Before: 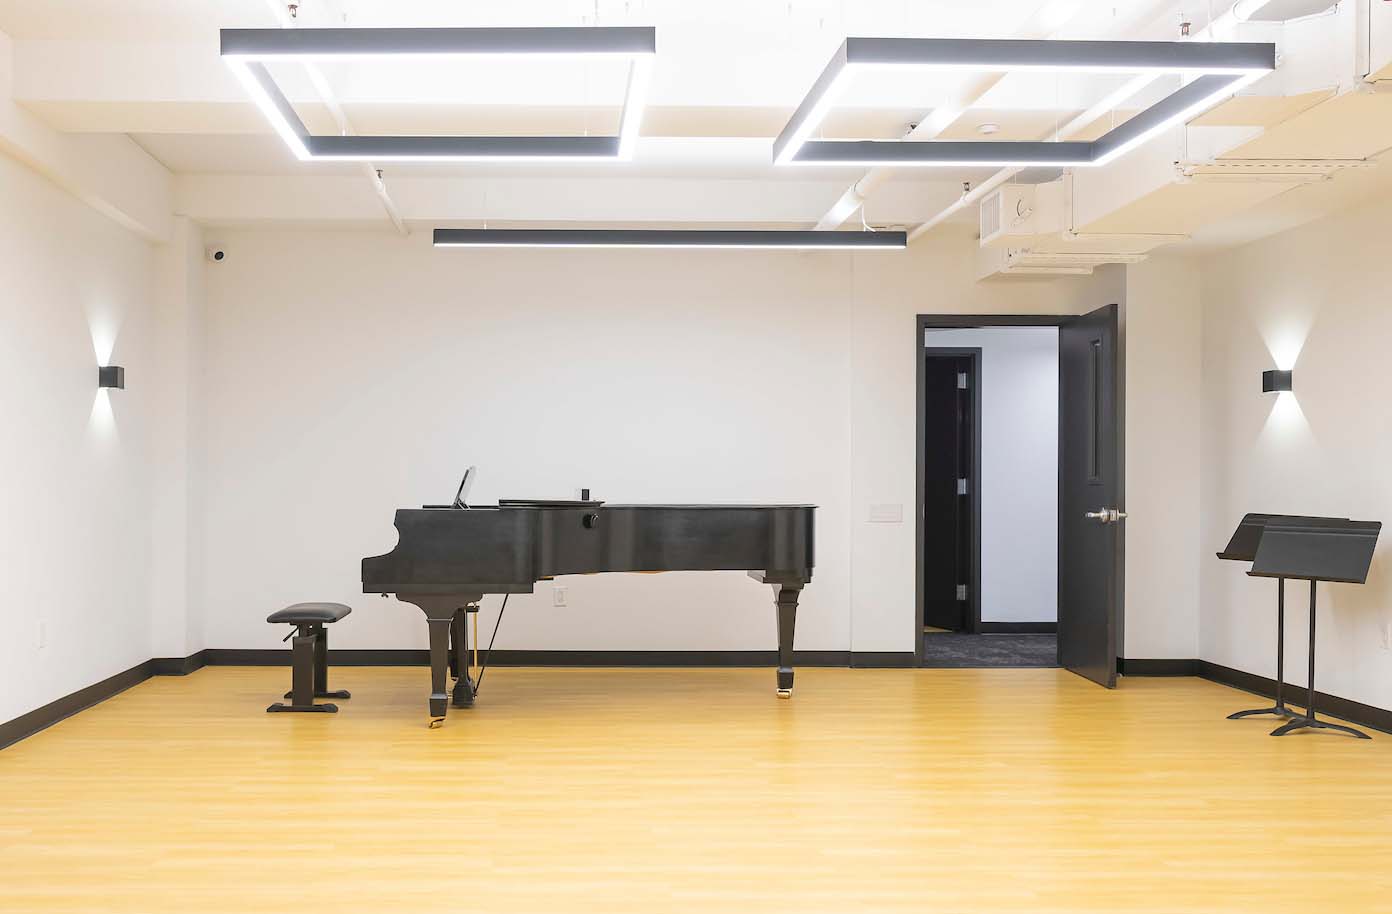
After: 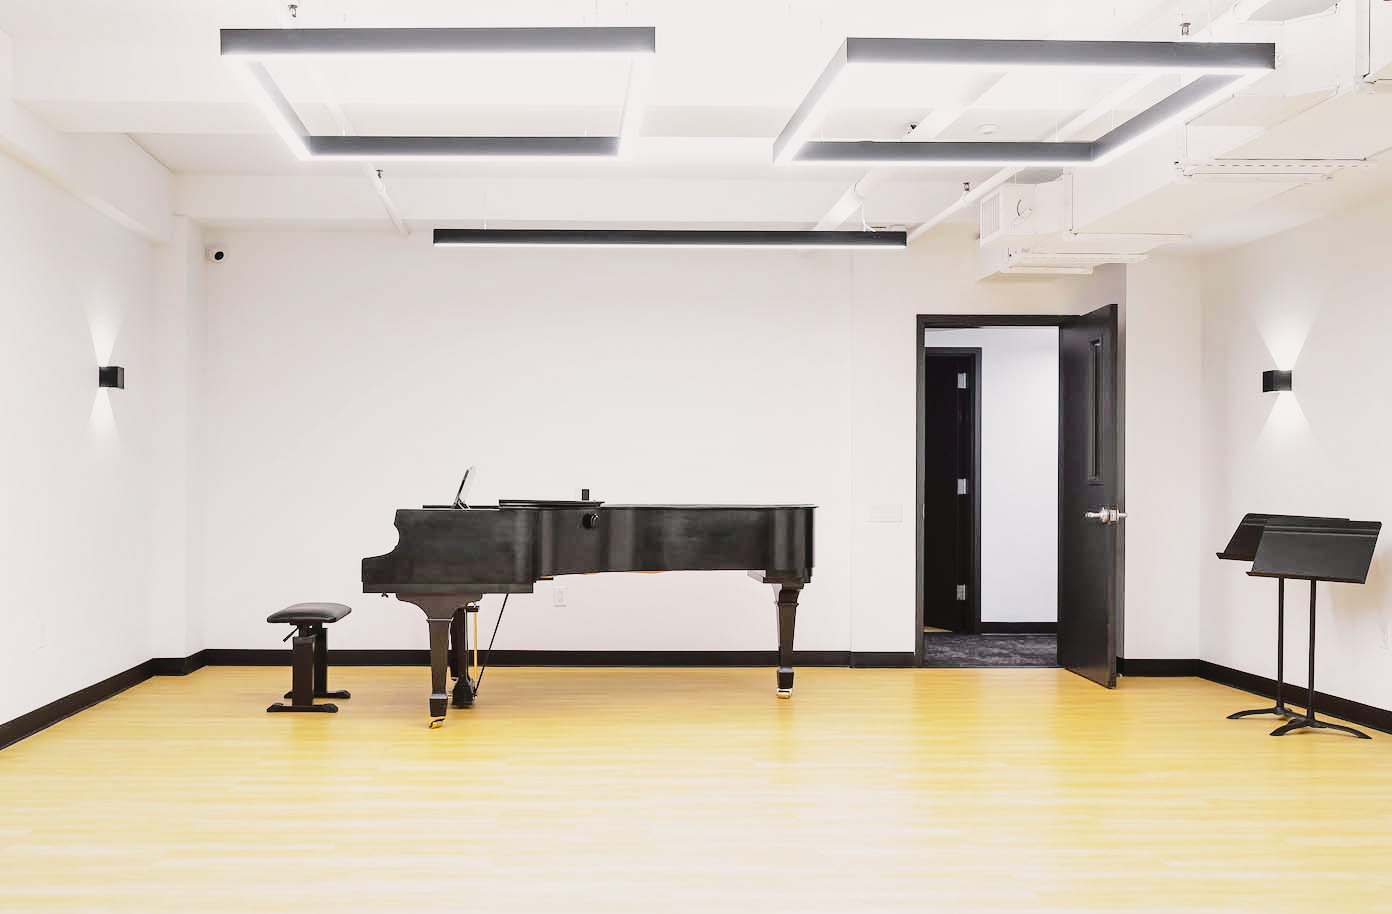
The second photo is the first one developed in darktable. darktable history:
tone curve: curves: ch0 [(0, 0.032) (0.094, 0.08) (0.265, 0.208) (0.41, 0.417) (0.485, 0.524) (0.638, 0.673) (0.845, 0.828) (0.994, 0.964)]; ch1 [(0, 0) (0.161, 0.092) (0.37, 0.302) (0.437, 0.456) (0.469, 0.482) (0.498, 0.504) (0.576, 0.583) (0.644, 0.638) (0.725, 0.765) (1, 1)]; ch2 [(0, 0) (0.352, 0.403) (0.45, 0.469) (0.502, 0.504) (0.54, 0.521) (0.589, 0.576) (1, 1)], color space Lab, independent channels, preserve colors none
shadows and highlights: highlights color adjustment 0%, low approximation 0.01, soften with gaussian
base curve: curves: ch0 [(0, 0) (0.028, 0.03) (0.121, 0.232) (0.46, 0.748) (0.859, 0.968) (1, 1)], preserve colors none
